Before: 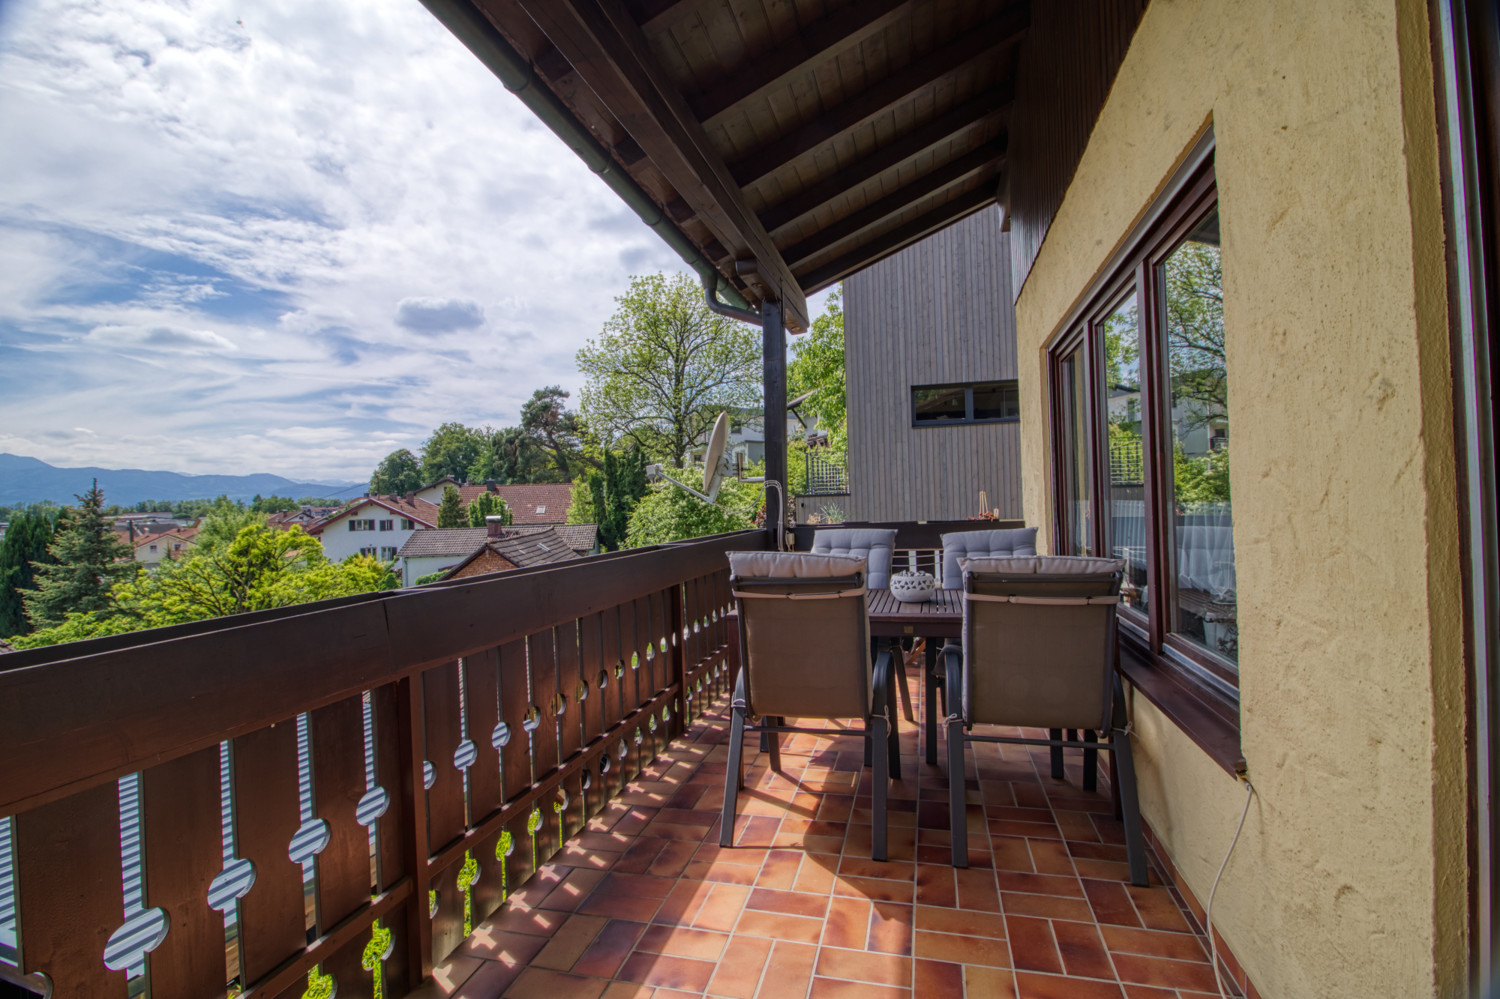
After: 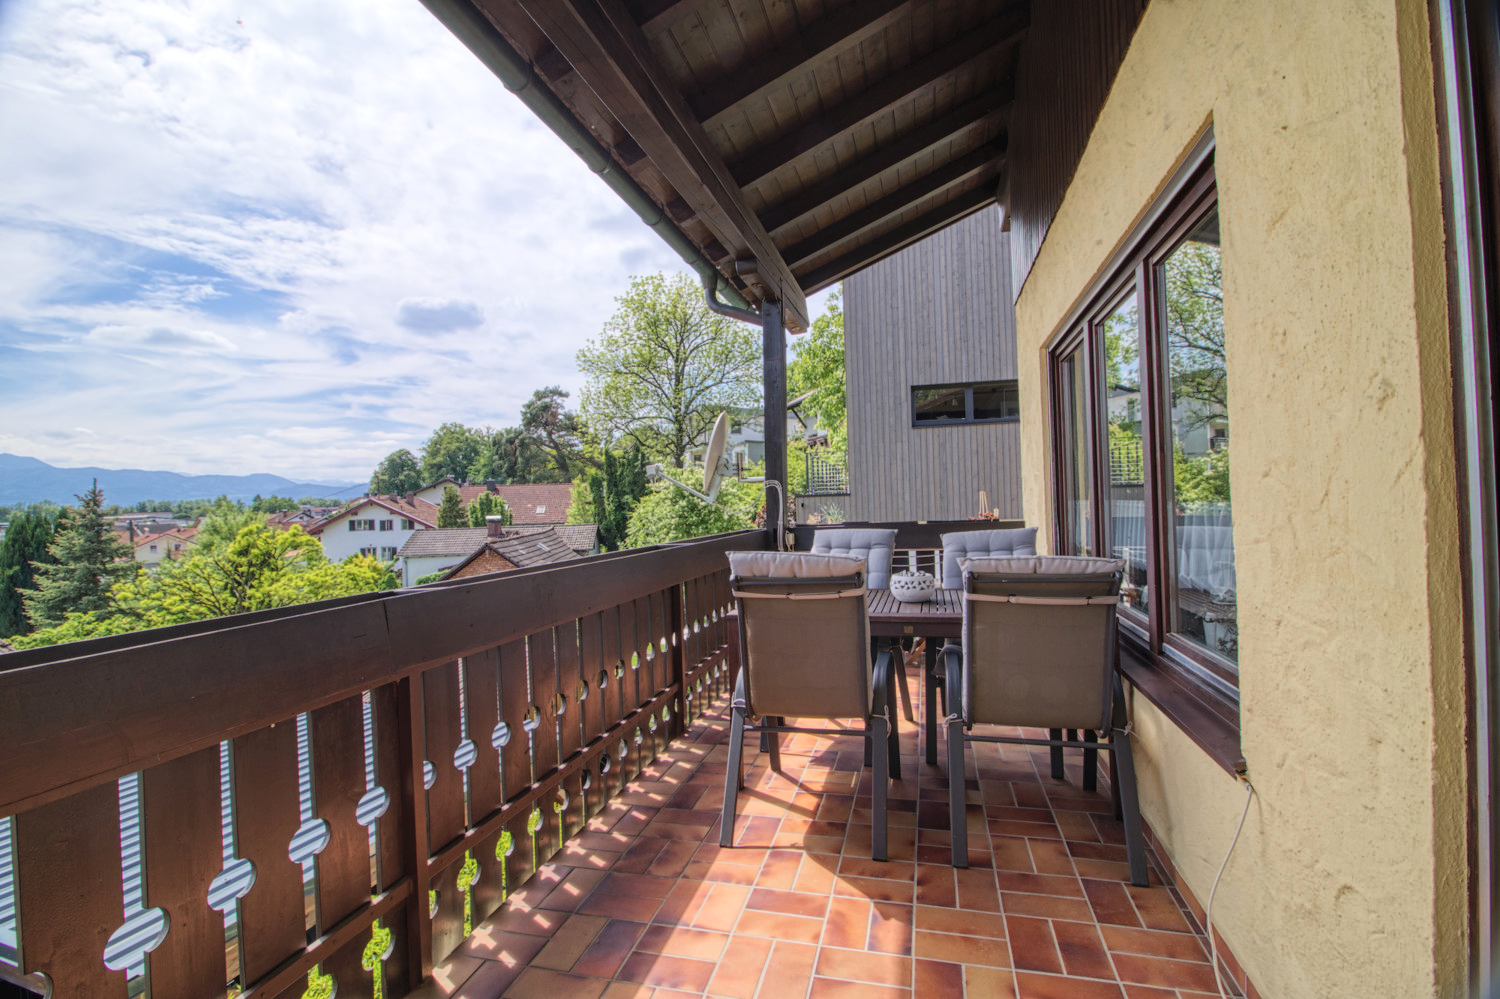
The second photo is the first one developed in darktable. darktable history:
contrast brightness saturation: contrast 0.141, brightness 0.215
